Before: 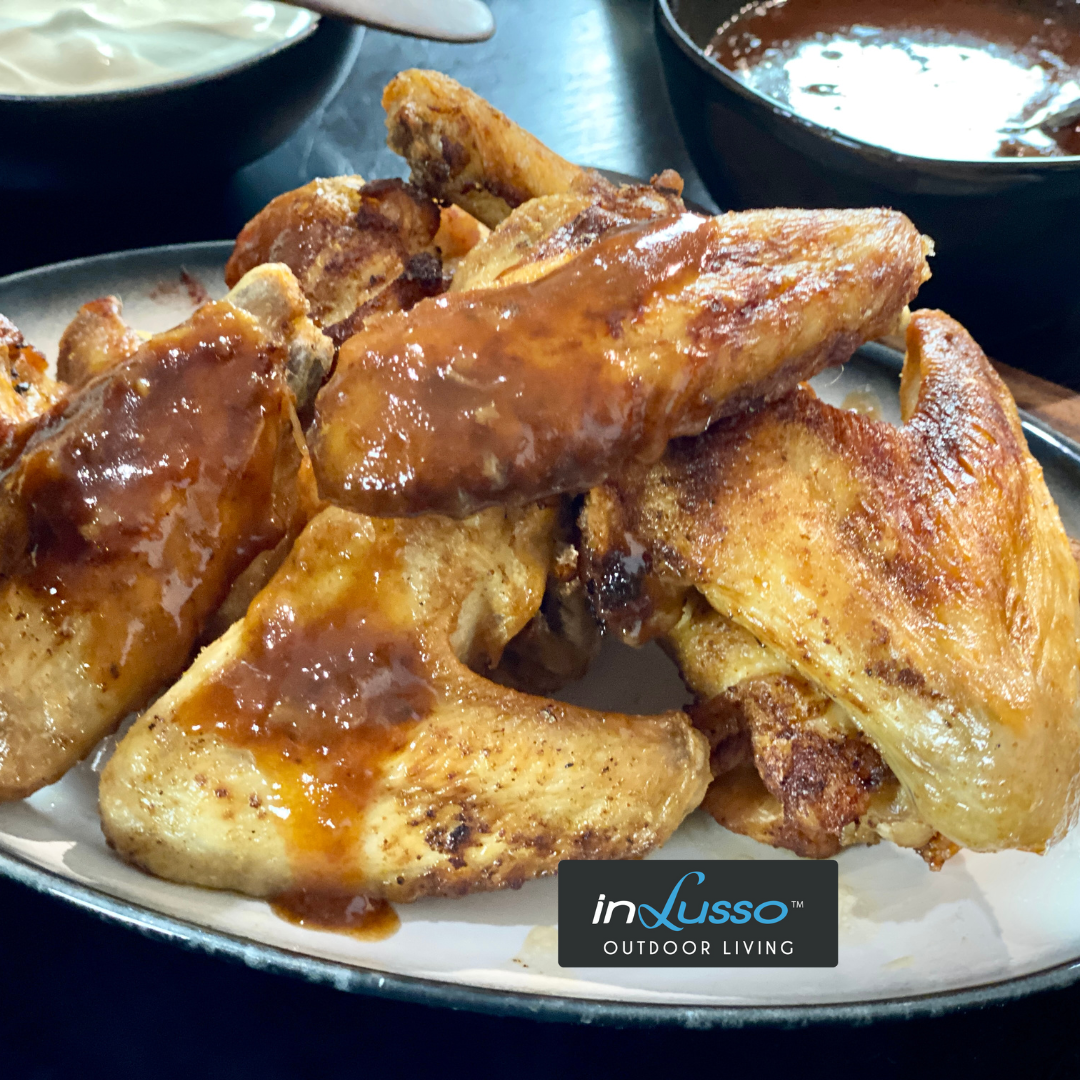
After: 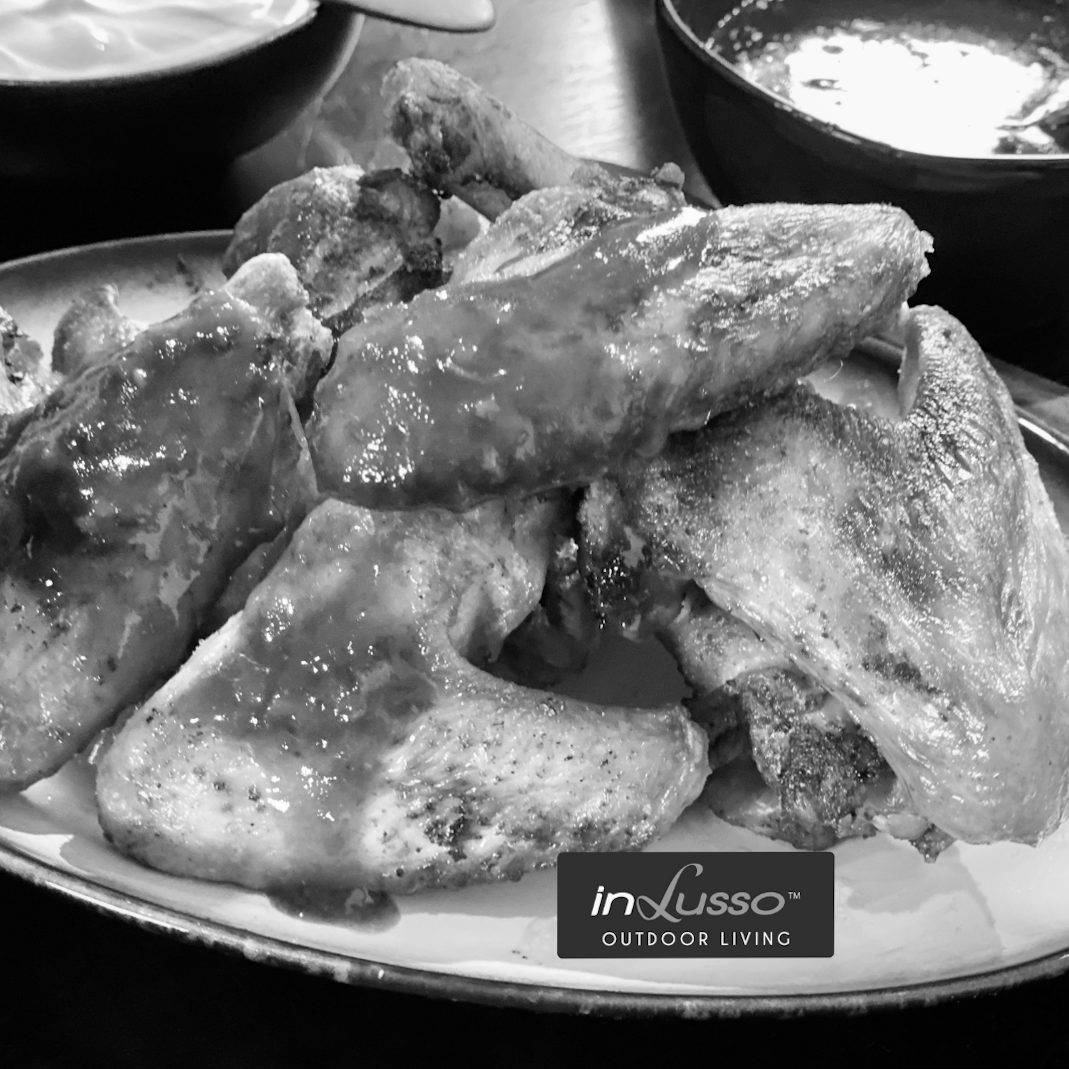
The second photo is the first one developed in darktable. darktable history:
monochrome: a 32, b 64, size 2.3
rotate and perspective: rotation 0.174°, lens shift (vertical) 0.013, lens shift (horizontal) 0.019, shear 0.001, automatic cropping original format, crop left 0.007, crop right 0.991, crop top 0.016, crop bottom 0.997
